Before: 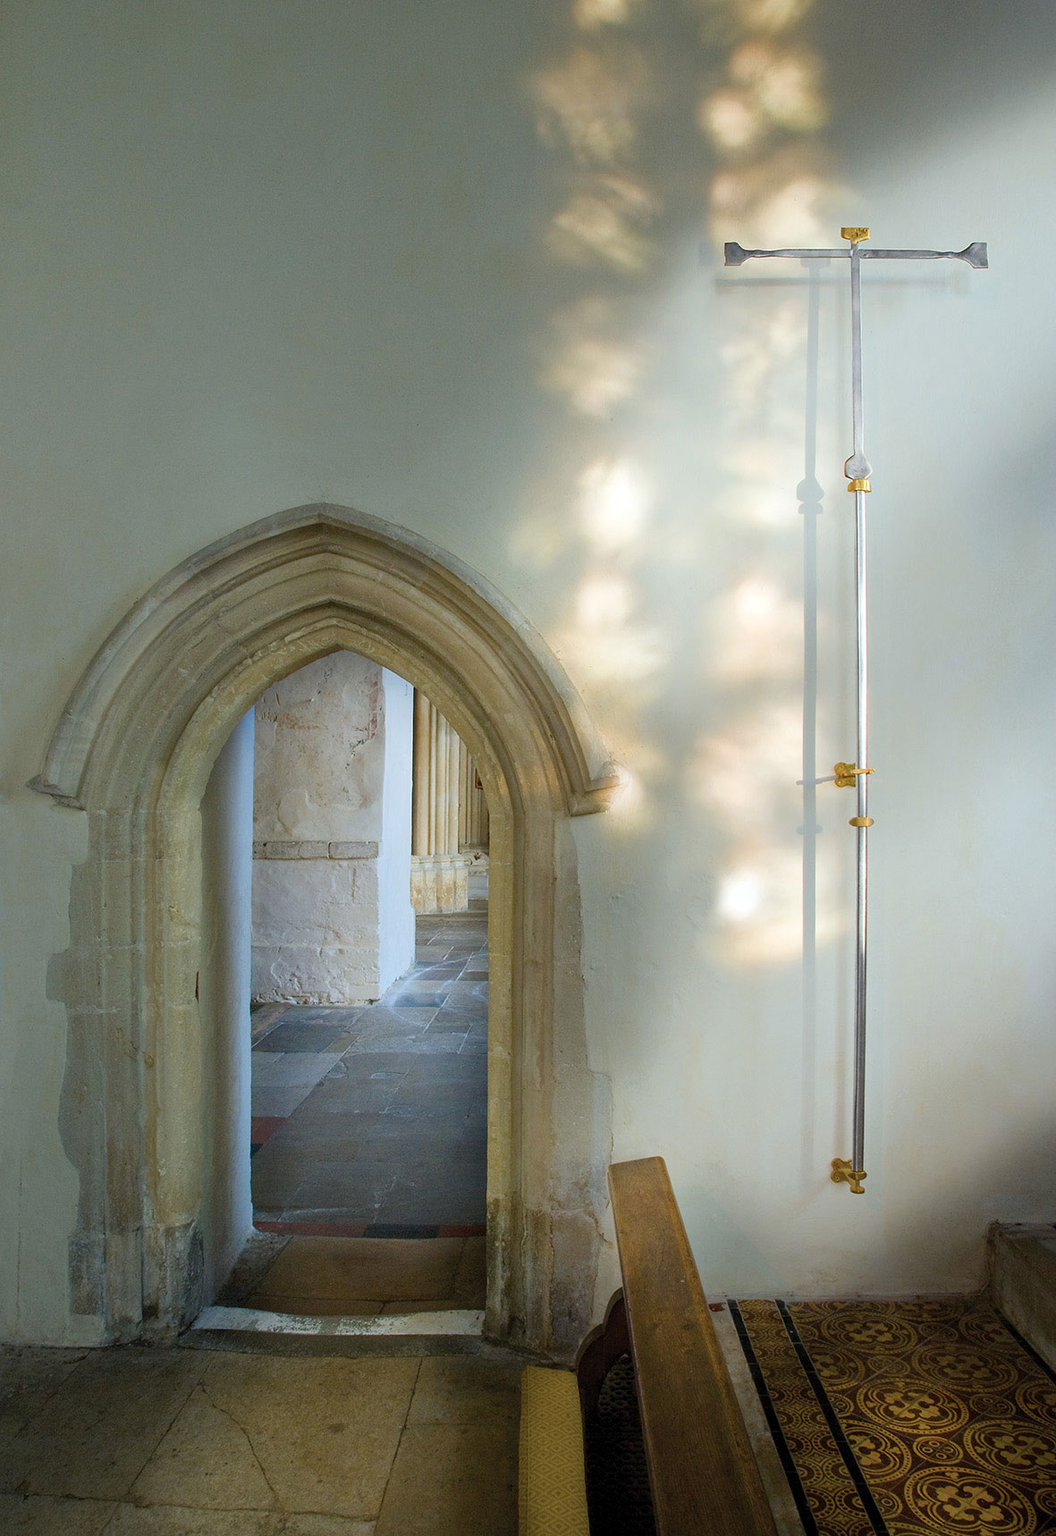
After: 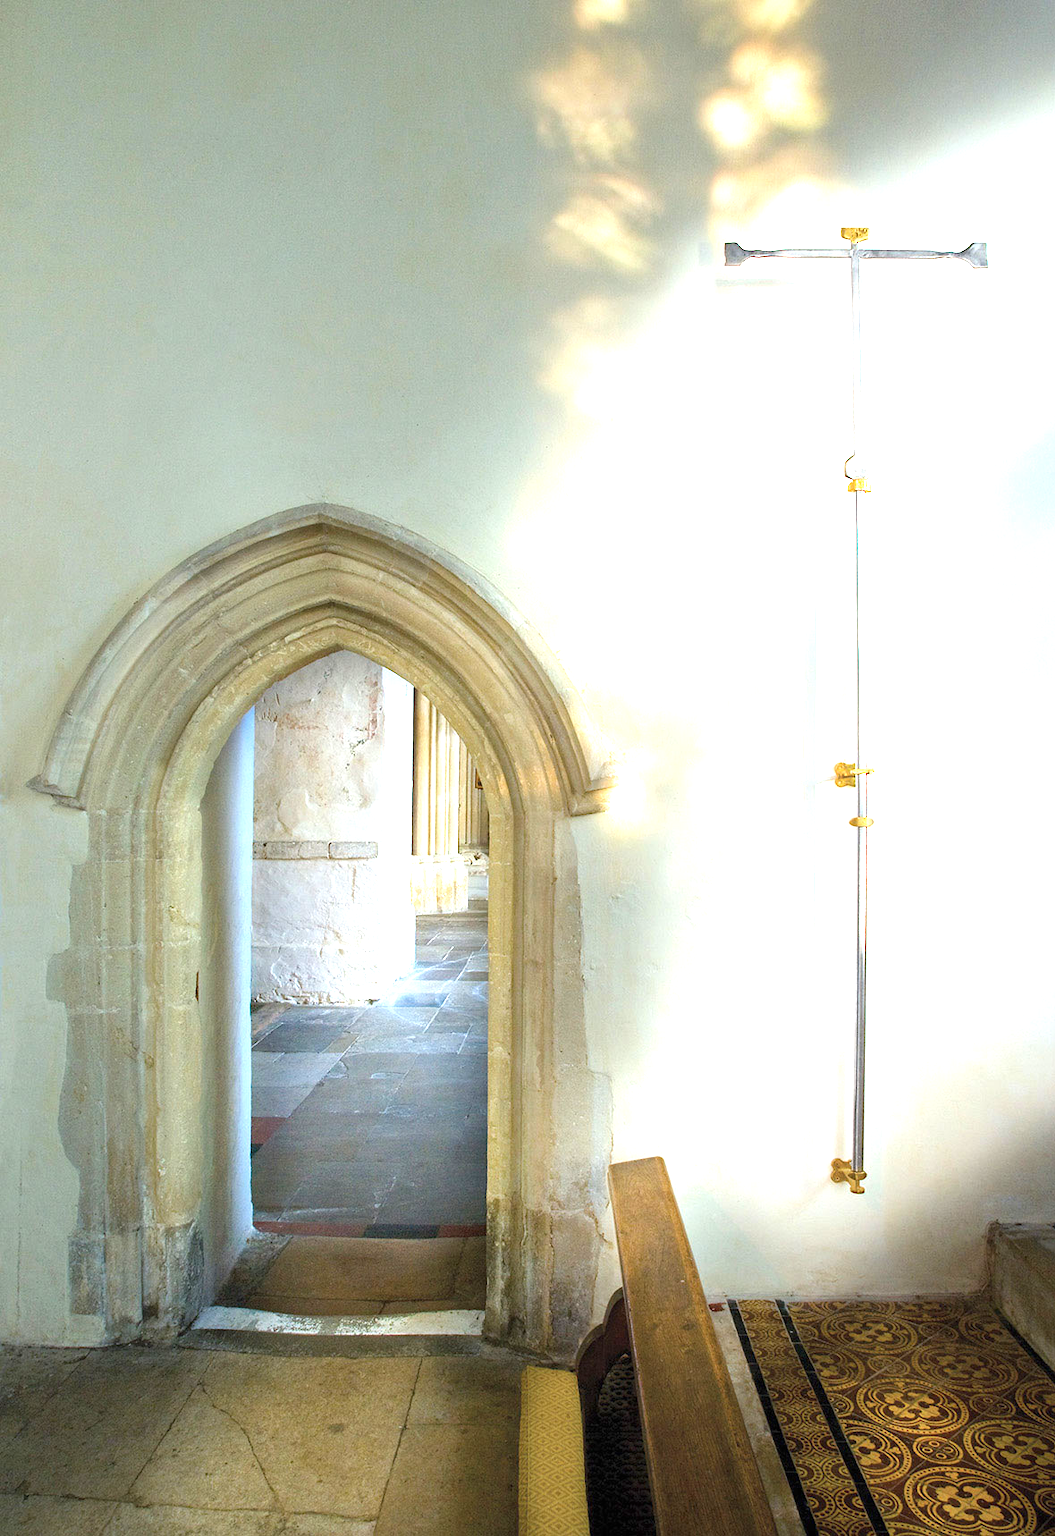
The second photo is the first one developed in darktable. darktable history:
exposure: black level correction 0, exposure 1.392 EV, compensate exposure bias true, compensate highlight preservation false
